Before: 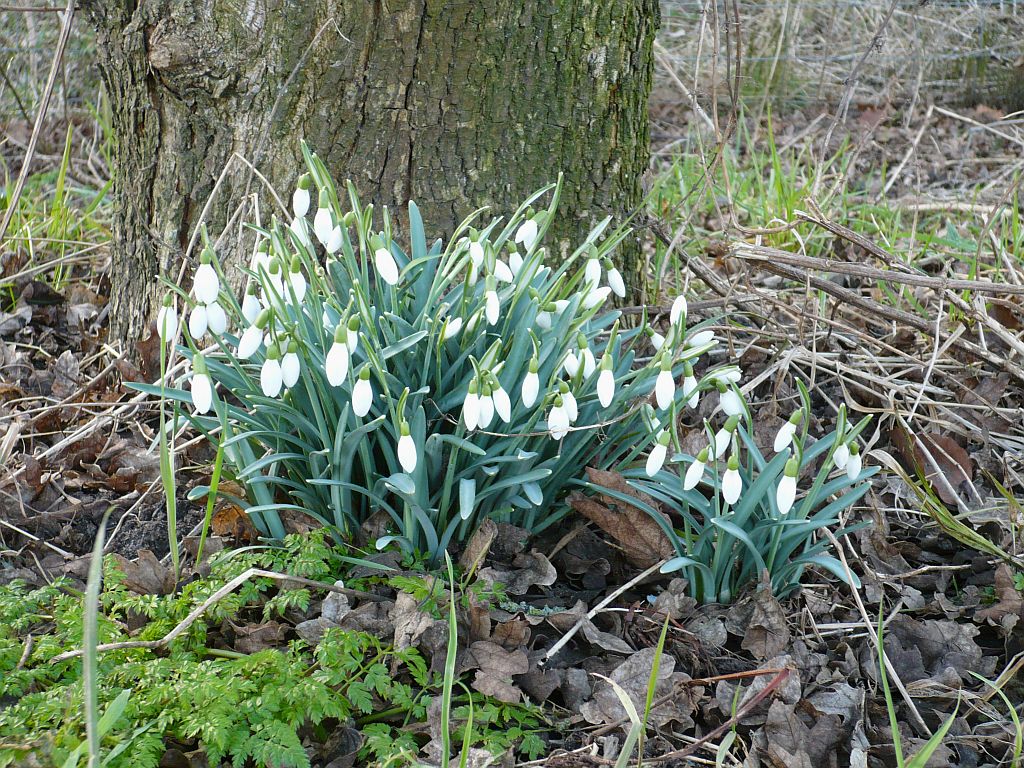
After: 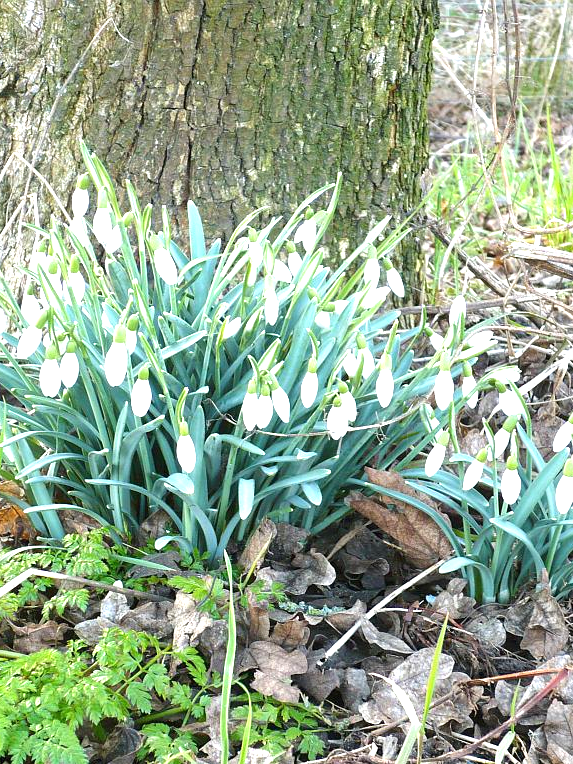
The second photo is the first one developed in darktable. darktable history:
crop: left 21.674%, right 22.086%
exposure: black level correction 0, exposure 1.198 EV, compensate exposure bias true, compensate highlight preservation false
